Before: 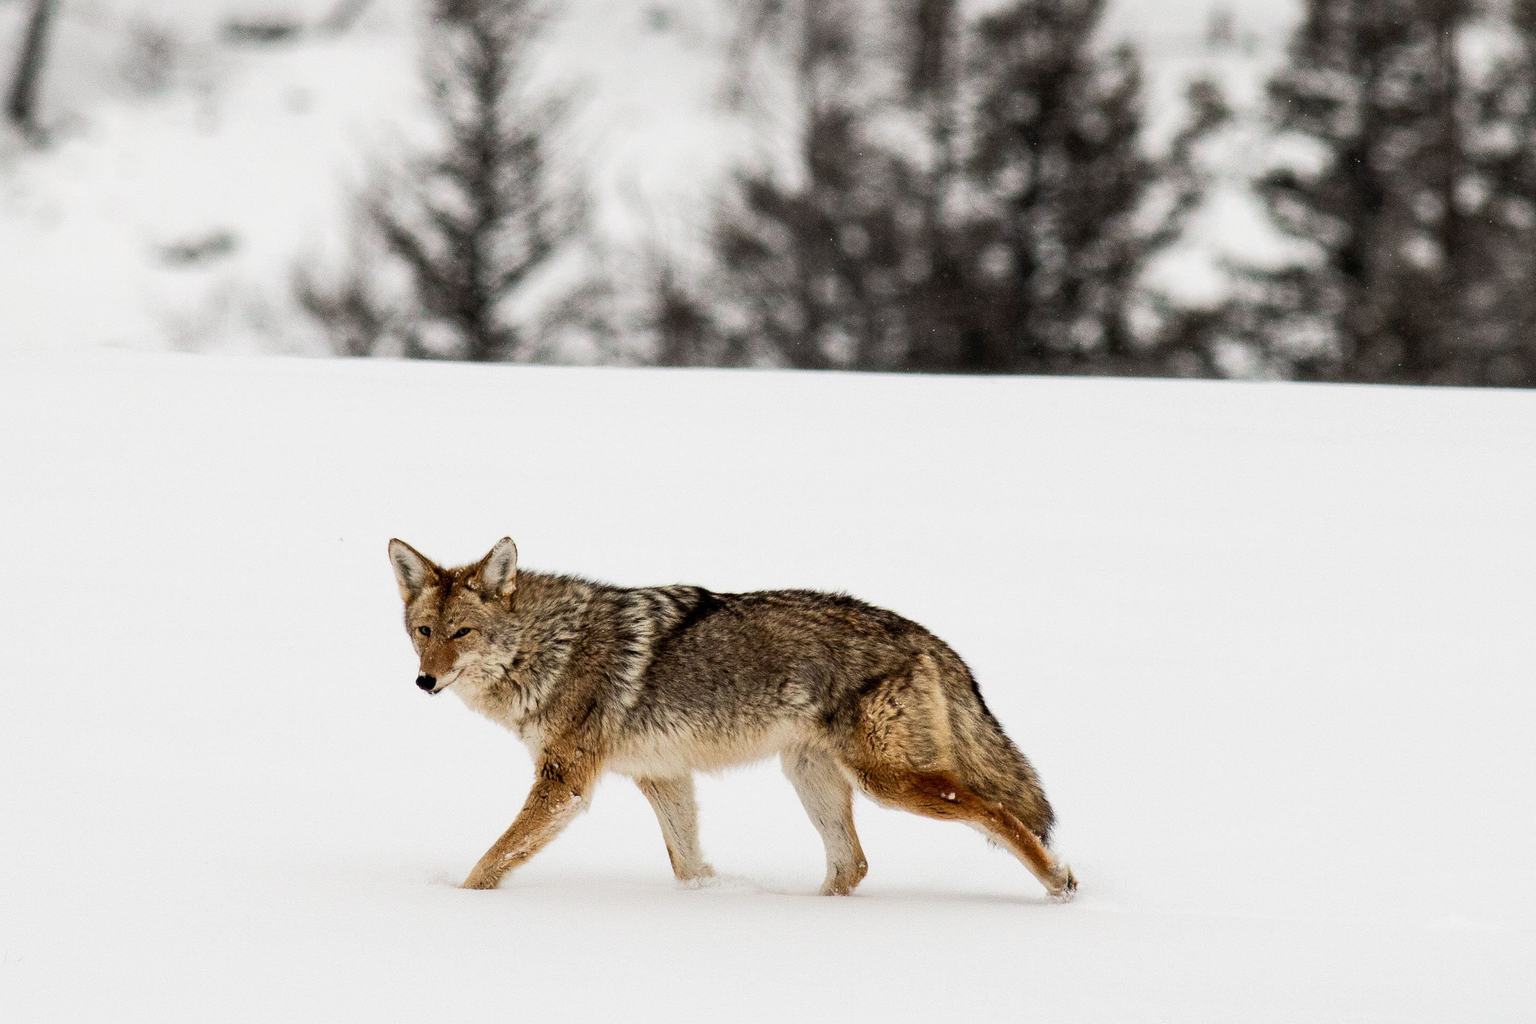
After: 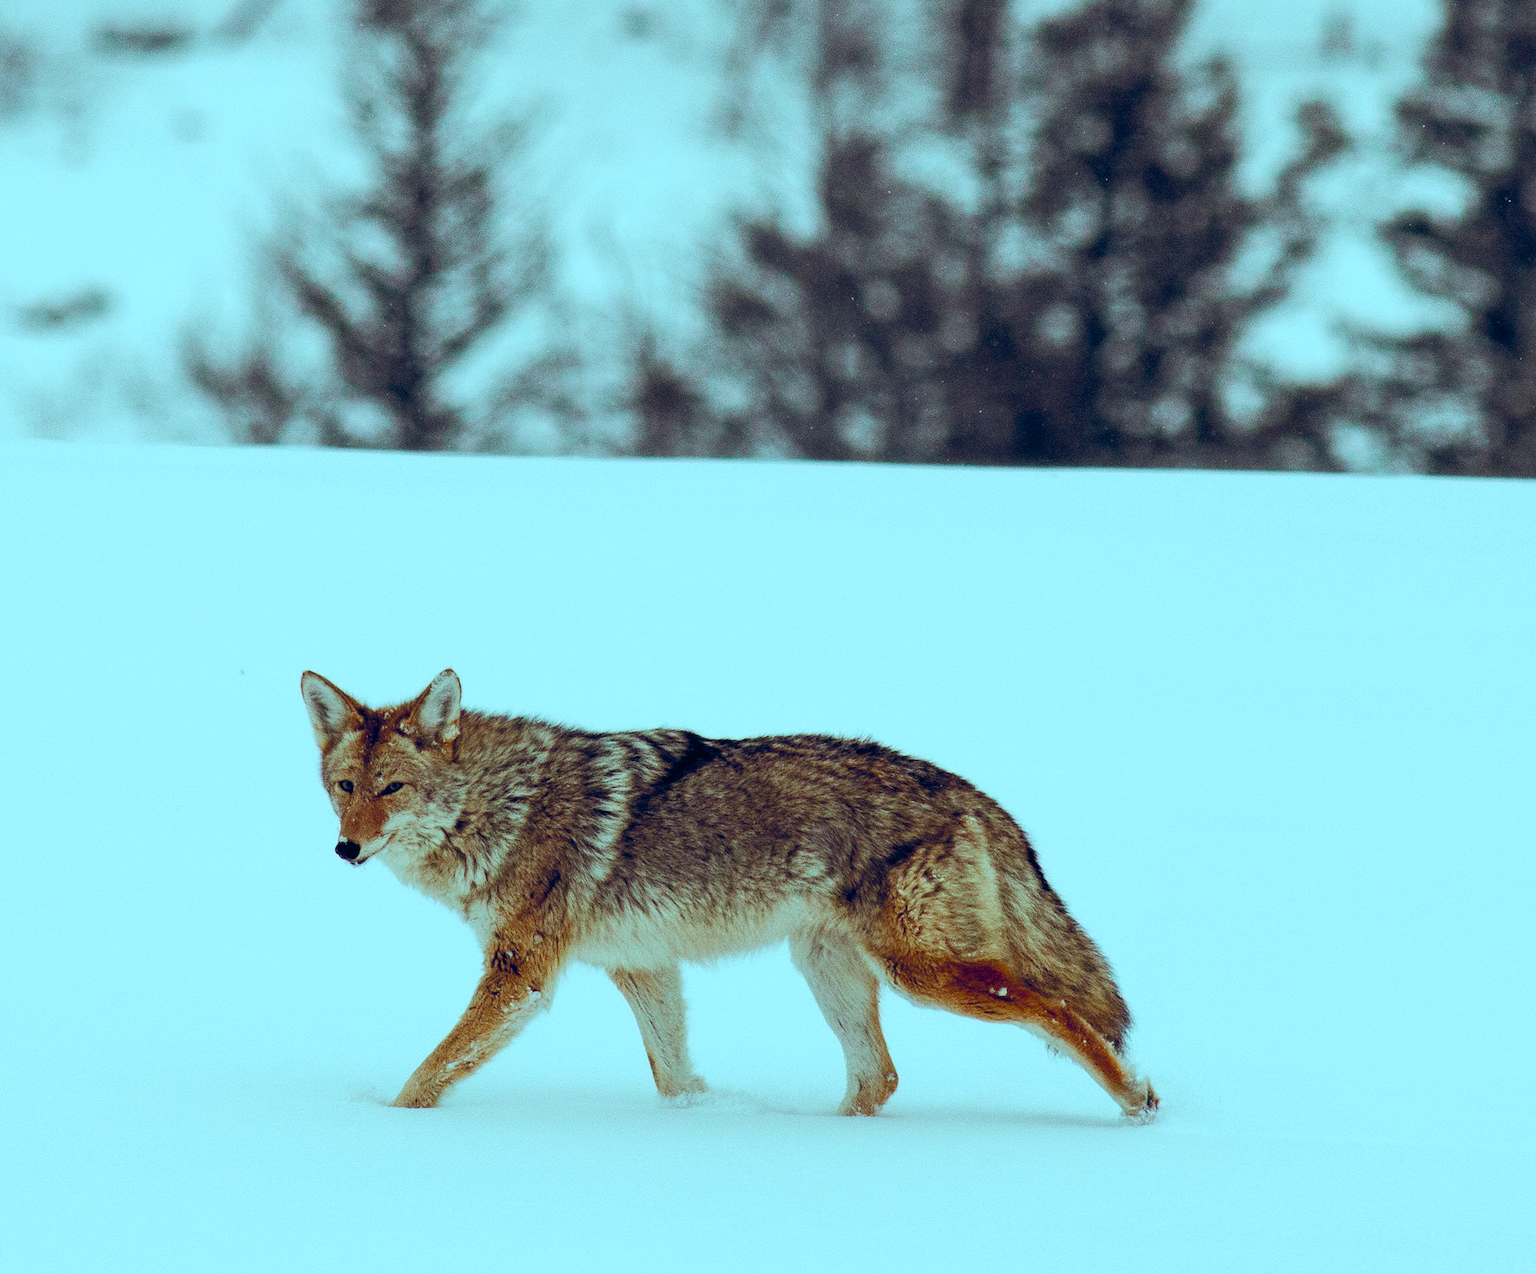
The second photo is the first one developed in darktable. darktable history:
color balance rgb: highlights gain › luminance -32.969%, highlights gain › chroma 5.746%, highlights gain › hue 218.18°, global offset › luminance 0.378%, global offset › chroma 0.215%, global offset › hue 254.75°, perceptual saturation grading › global saturation 13.813%, perceptual saturation grading › highlights -30.602%, perceptual saturation grading › shadows 50.856%, perceptual brilliance grading › global brilliance 1.637%, perceptual brilliance grading › highlights 7.626%, perceptual brilliance grading › shadows -3.841%, global vibrance 20.791%
crop and rotate: left 9.599%, right 10.129%
